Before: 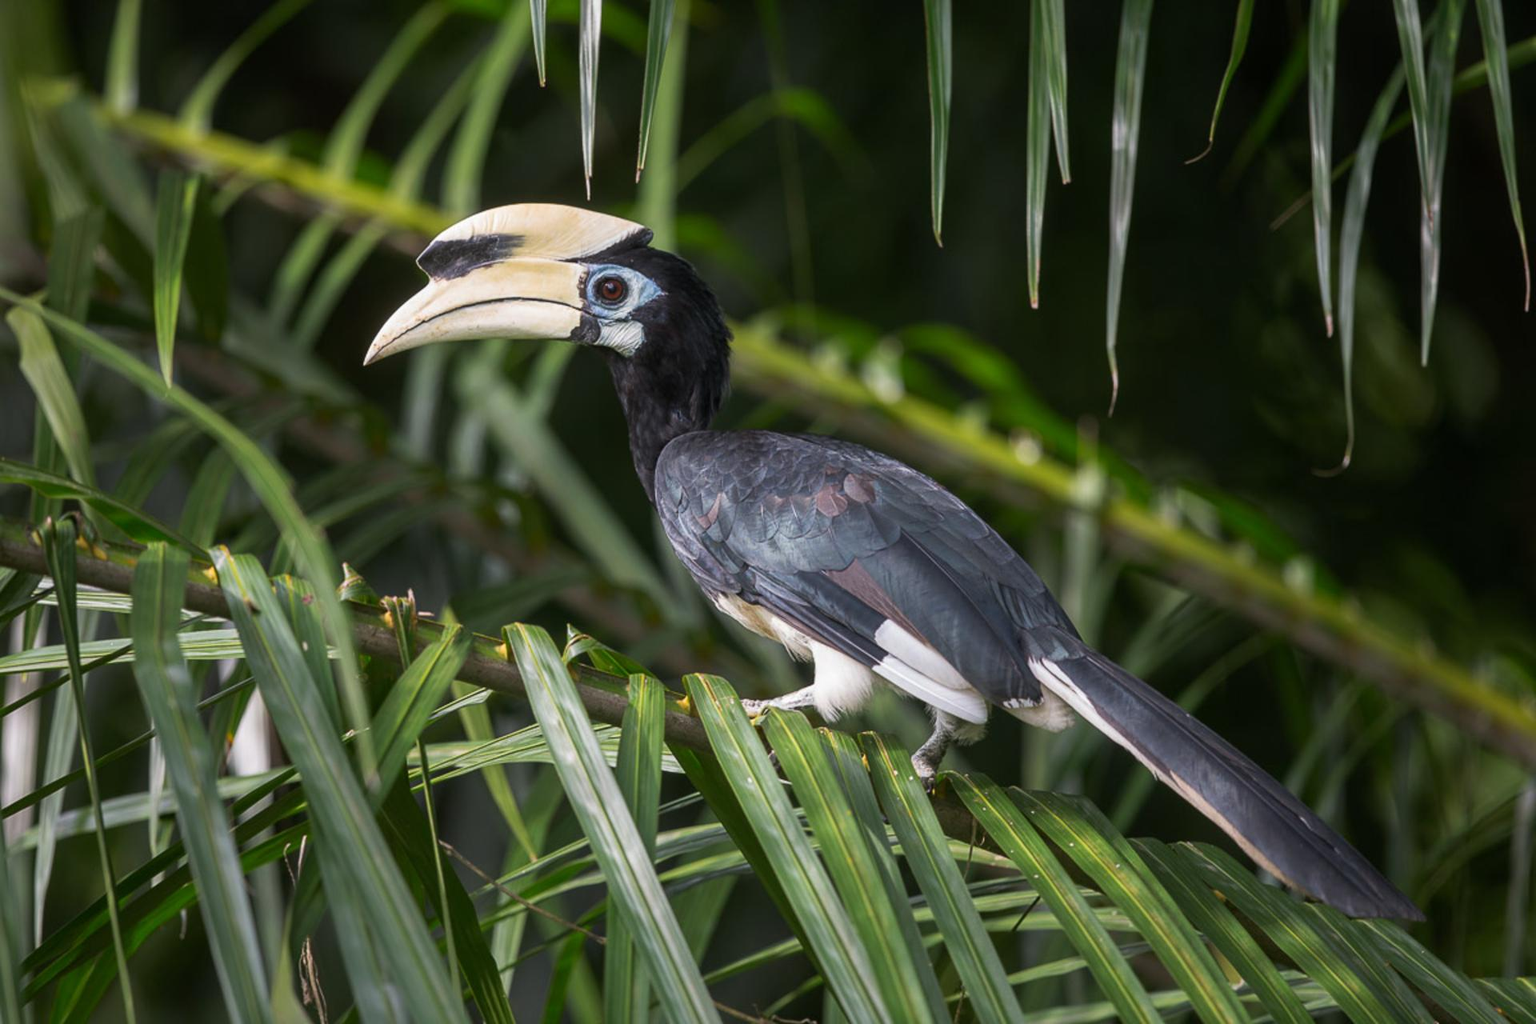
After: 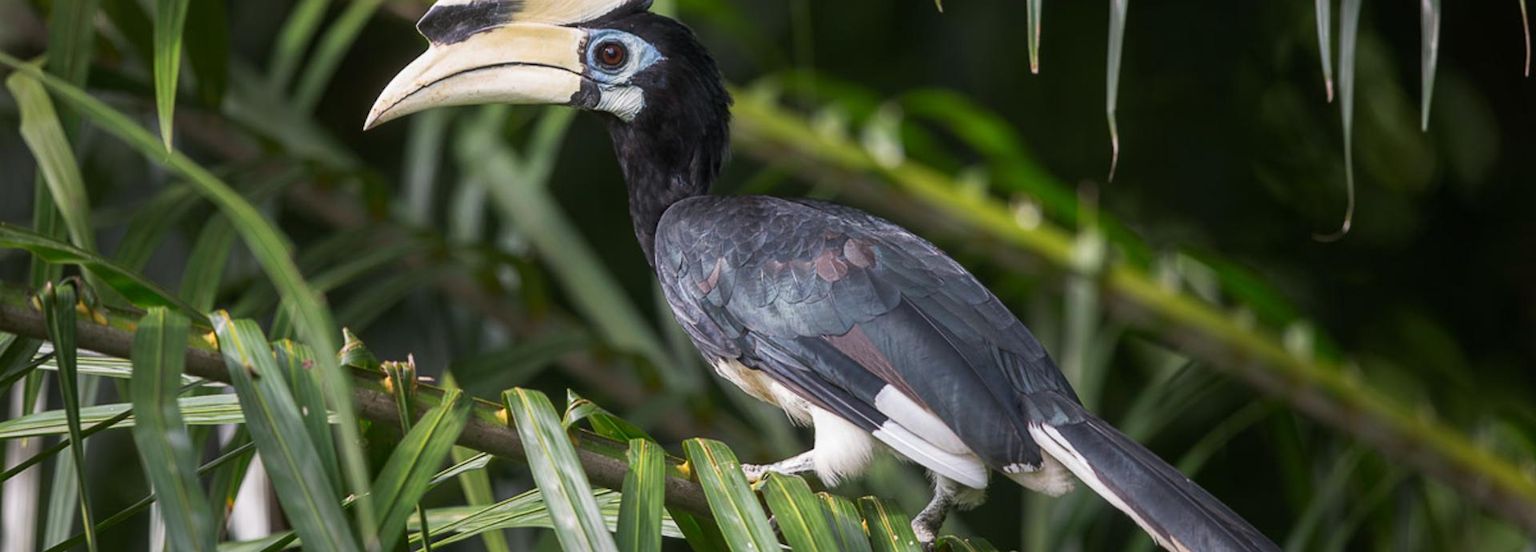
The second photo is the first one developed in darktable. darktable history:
crop and rotate: top 22.997%, bottom 23.021%
